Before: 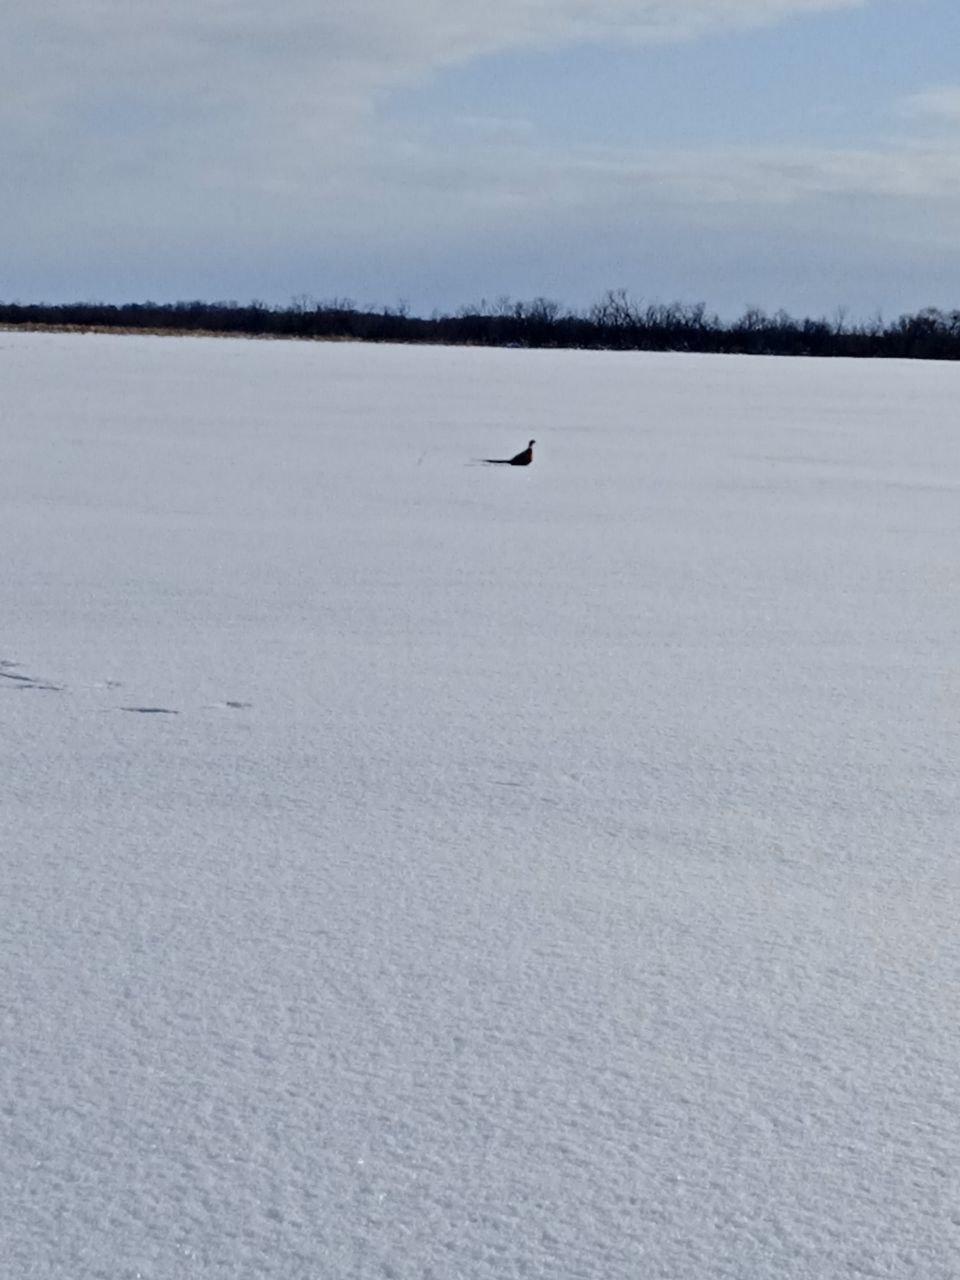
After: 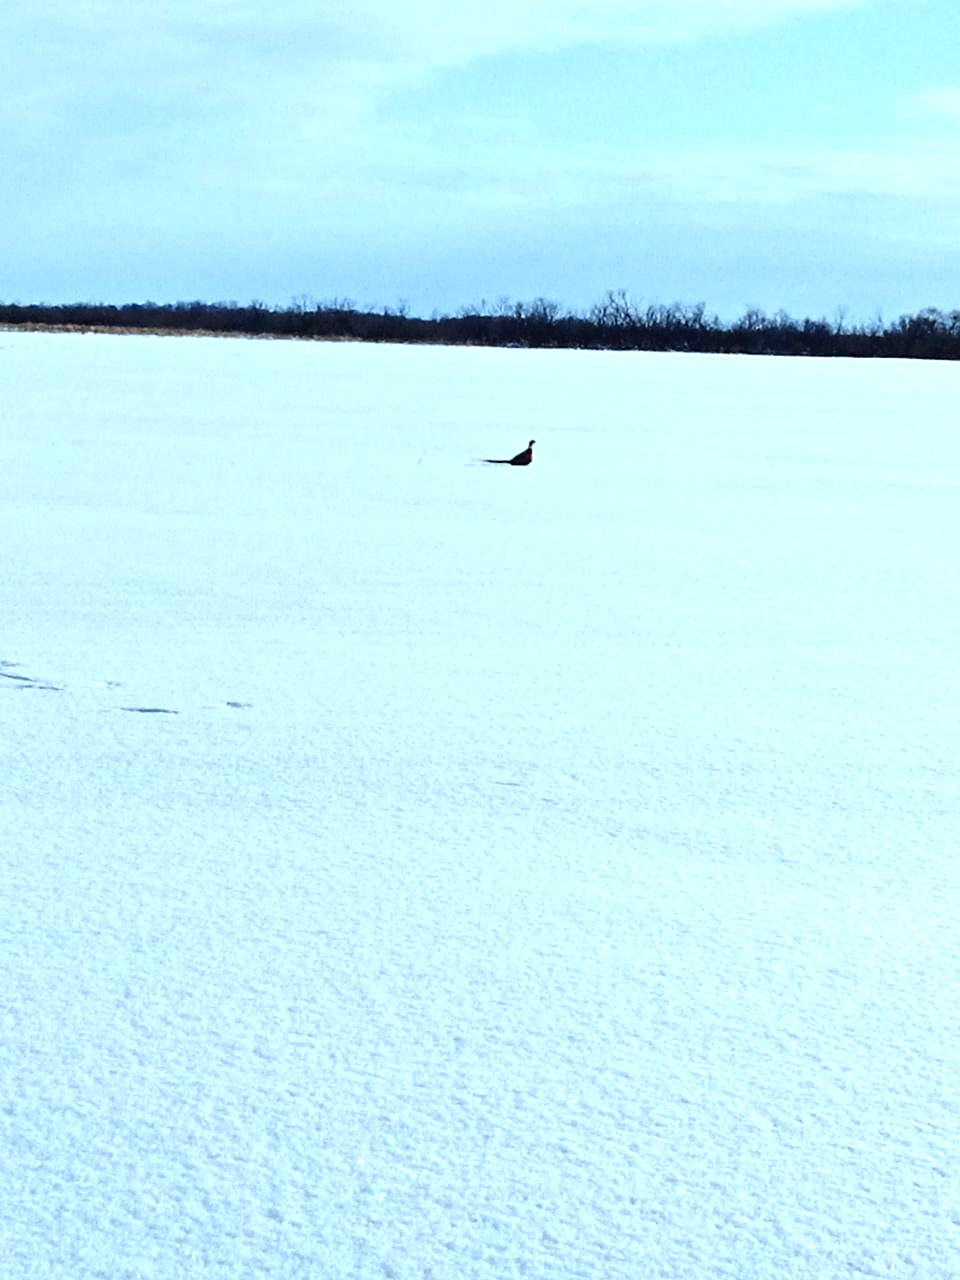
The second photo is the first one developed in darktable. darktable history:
color correction: highlights a* -9.91, highlights b* -10
sharpen: radius 1.857, amount 0.391, threshold 1.426
exposure: black level correction -0.002, exposure 1.11 EV, compensate highlight preservation false
